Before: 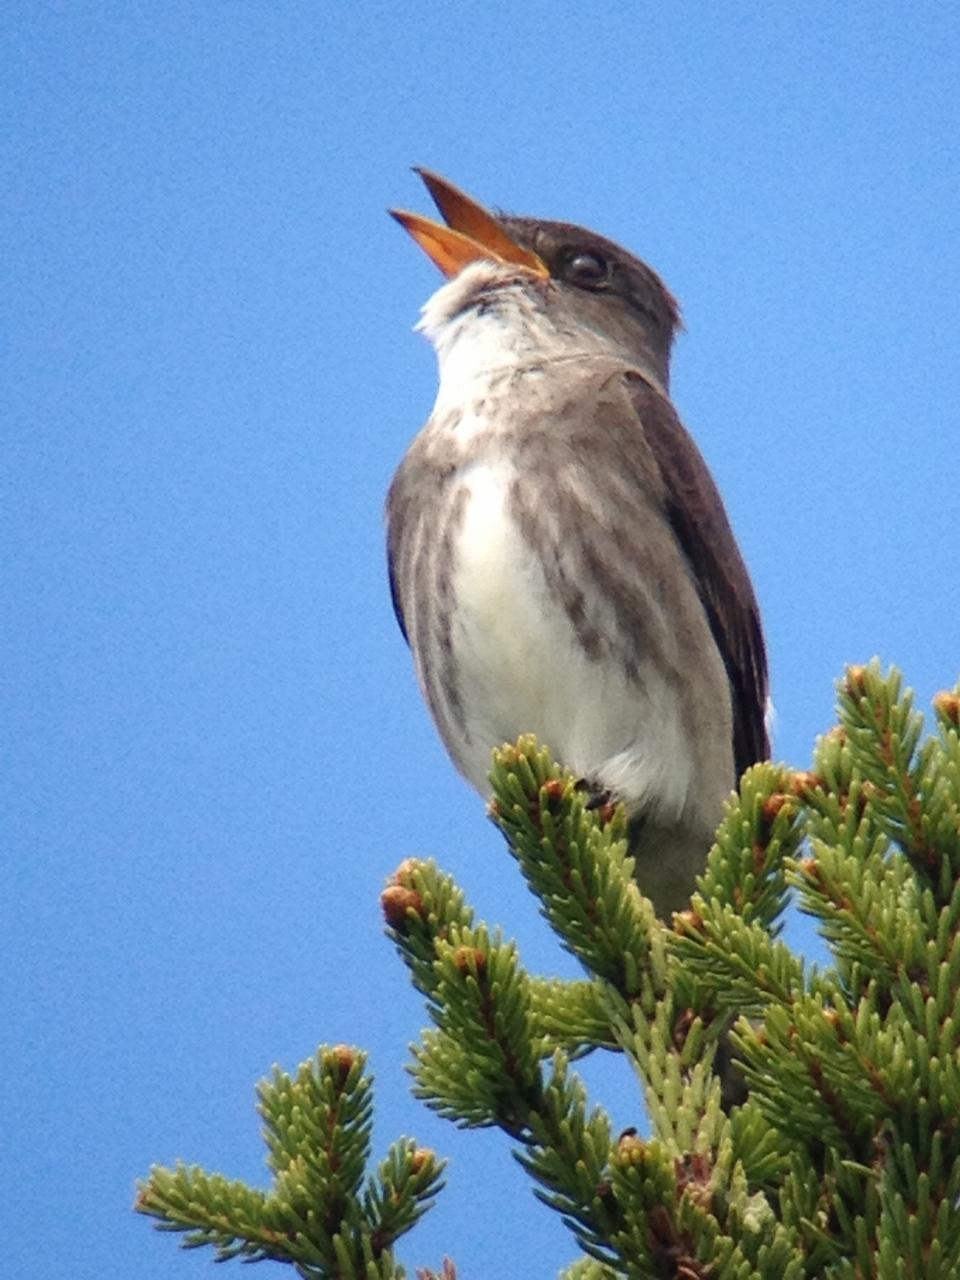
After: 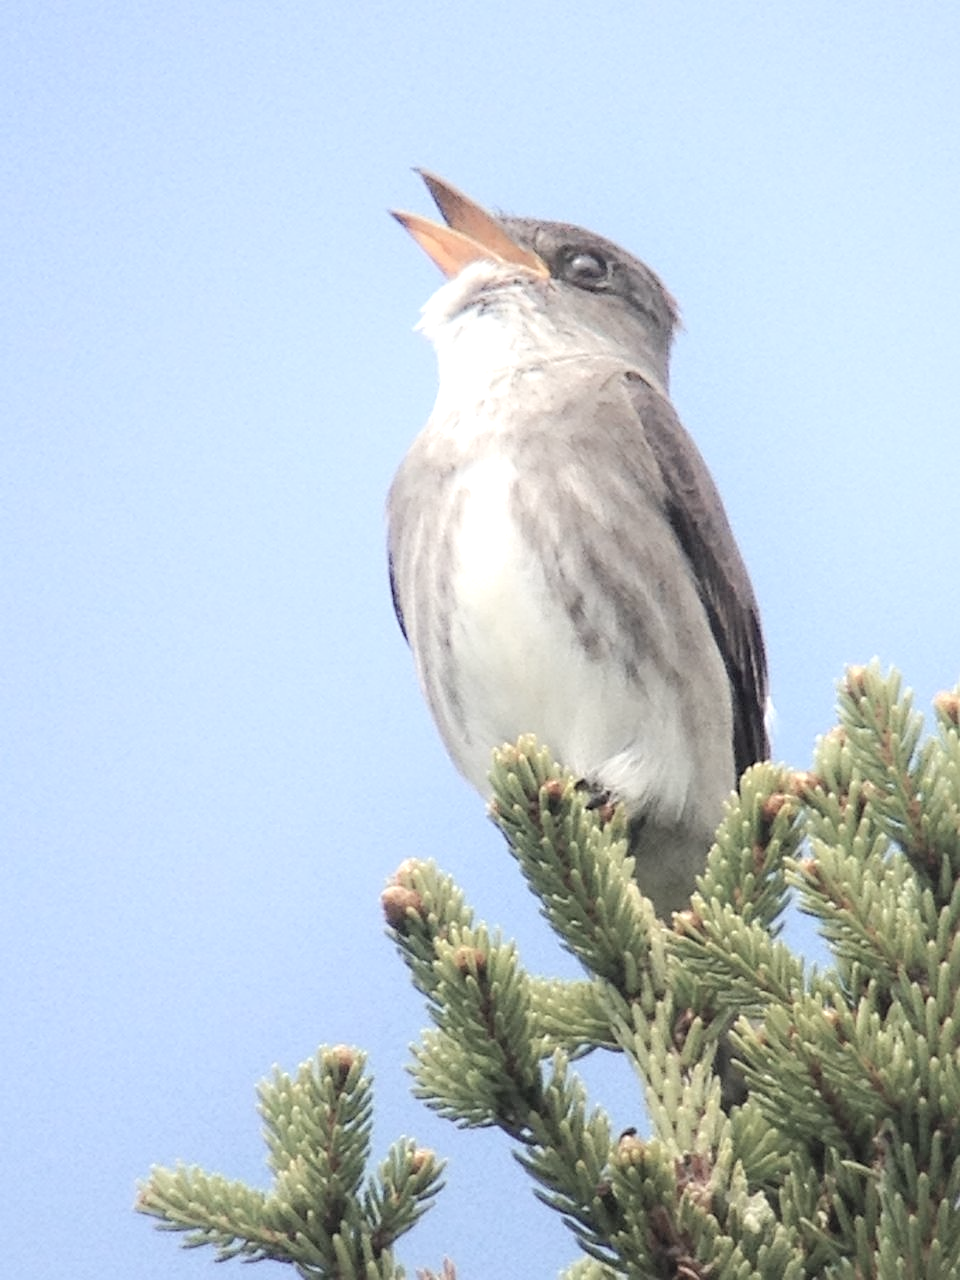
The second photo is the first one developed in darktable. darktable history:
shadows and highlights: shadows -24.28, highlights 49.77, soften with gaussian
exposure: exposure 0.515 EV, compensate highlight preservation false
sharpen: amount 0.2
tone curve: curves: ch0 [(0, 0) (0.003, 0.003) (0.011, 0.011) (0.025, 0.025) (0.044, 0.044) (0.069, 0.069) (0.1, 0.099) (0.136, 0.135) (0.177, 0.177) (0.224, 0.224) (0.277, 0.276) (0.335, 0.334) (0.399, 0.398) (0.468, 0.467) (0.543, 0.547) (0.623, 0.626) (0.709, 0.712) (0.801, 0.802) (0.898, 0.898) (1, 1)], preserve colors none
contrast brightness saturation: brightness 0.18, saturation -0.5
